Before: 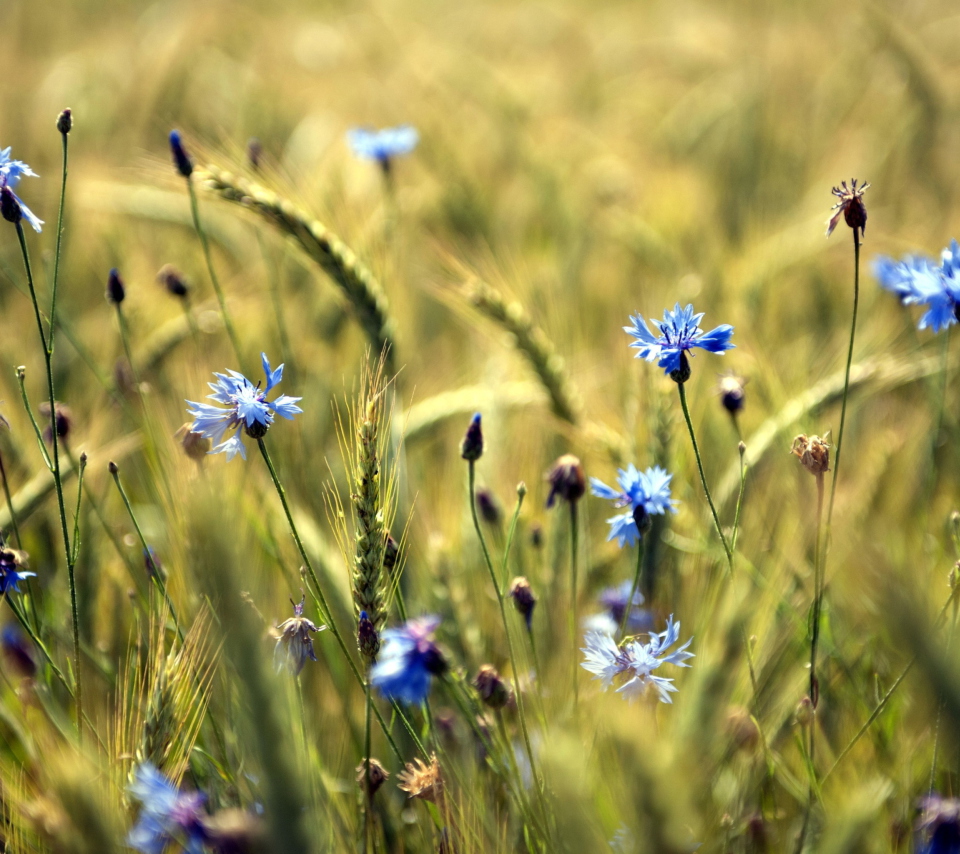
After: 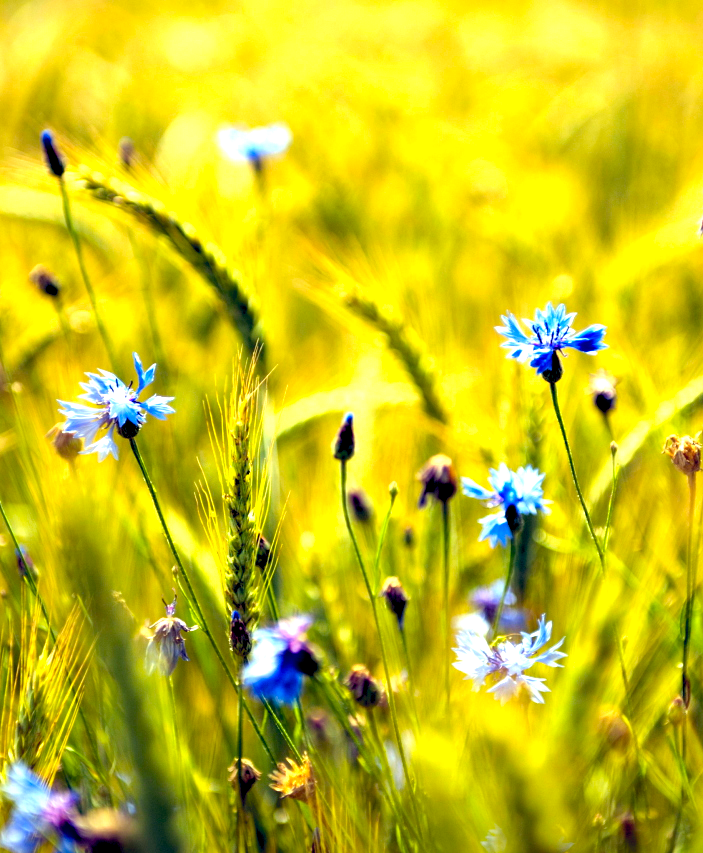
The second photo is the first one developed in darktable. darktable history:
crop: left 13.413%, top 0%, right 13.304%
exposure: black level correction 0.008, exposure 0.979 EV, compensate highlight preservation false
color balance rgb: global offset › chroma 0.136%, global offset › hue 254.11°, perceptual saturation grading › global saturation 30.175%, perceptual brilliance grading › global brilliance -1.48%, perceptual brilliance grading › highlights -0.52%, perceptual brilliance grading › mid-tones -0.548%, perceptual brilliance grading › shadows -0.552%, global vibrance 30.129%
